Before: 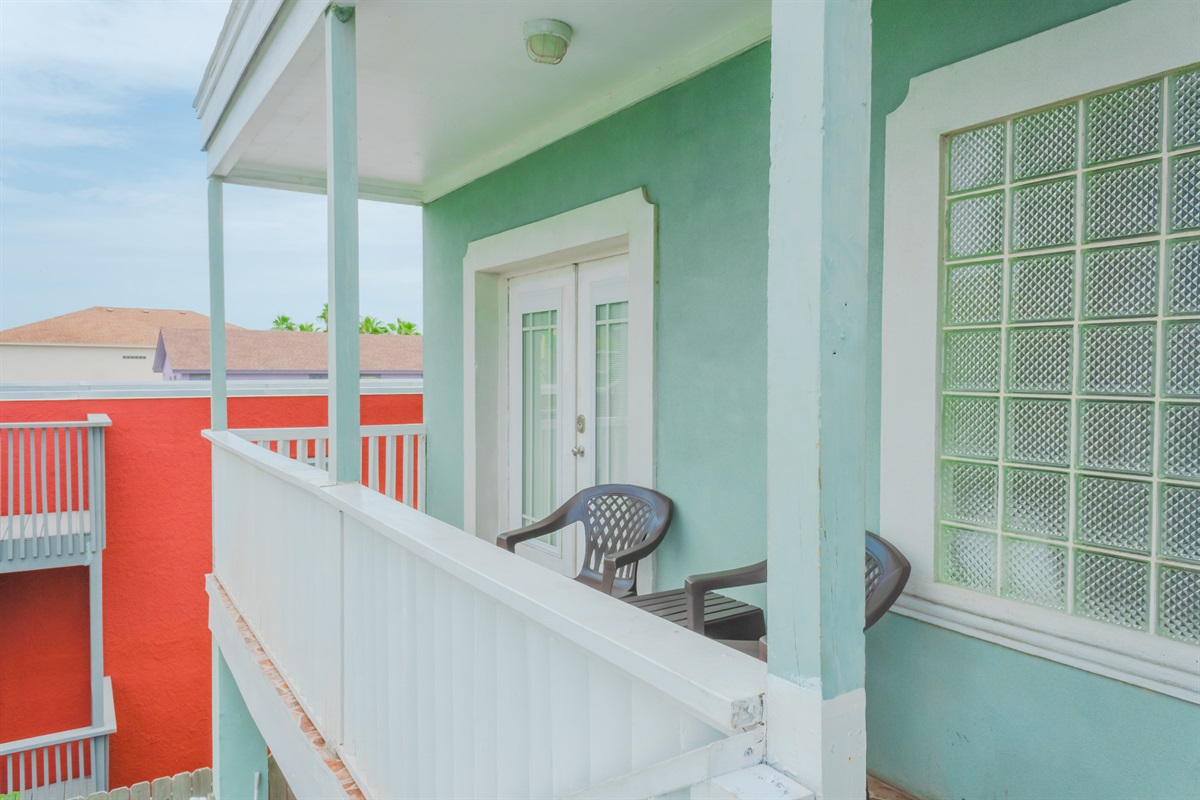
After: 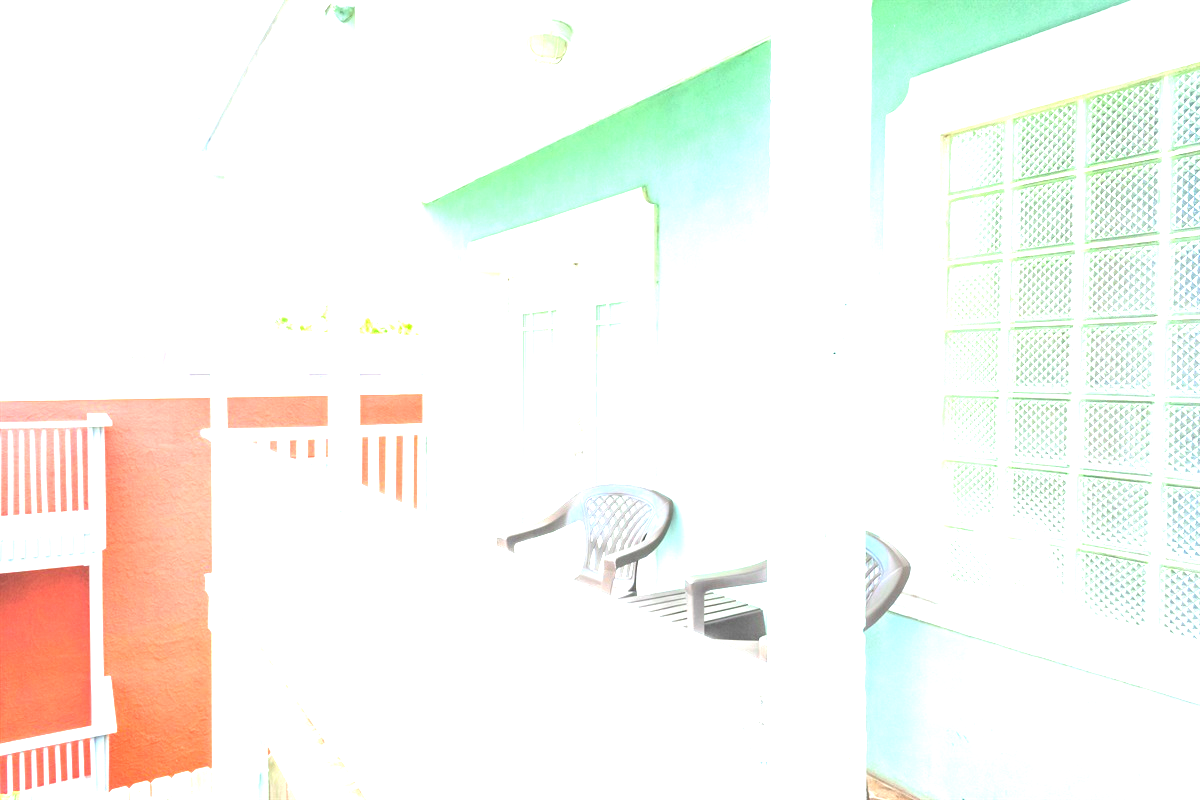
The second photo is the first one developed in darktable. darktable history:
exposure: black level correction 0, exposure 2.399 EV, compensate exposure bias true, compensate highlight preservation false
